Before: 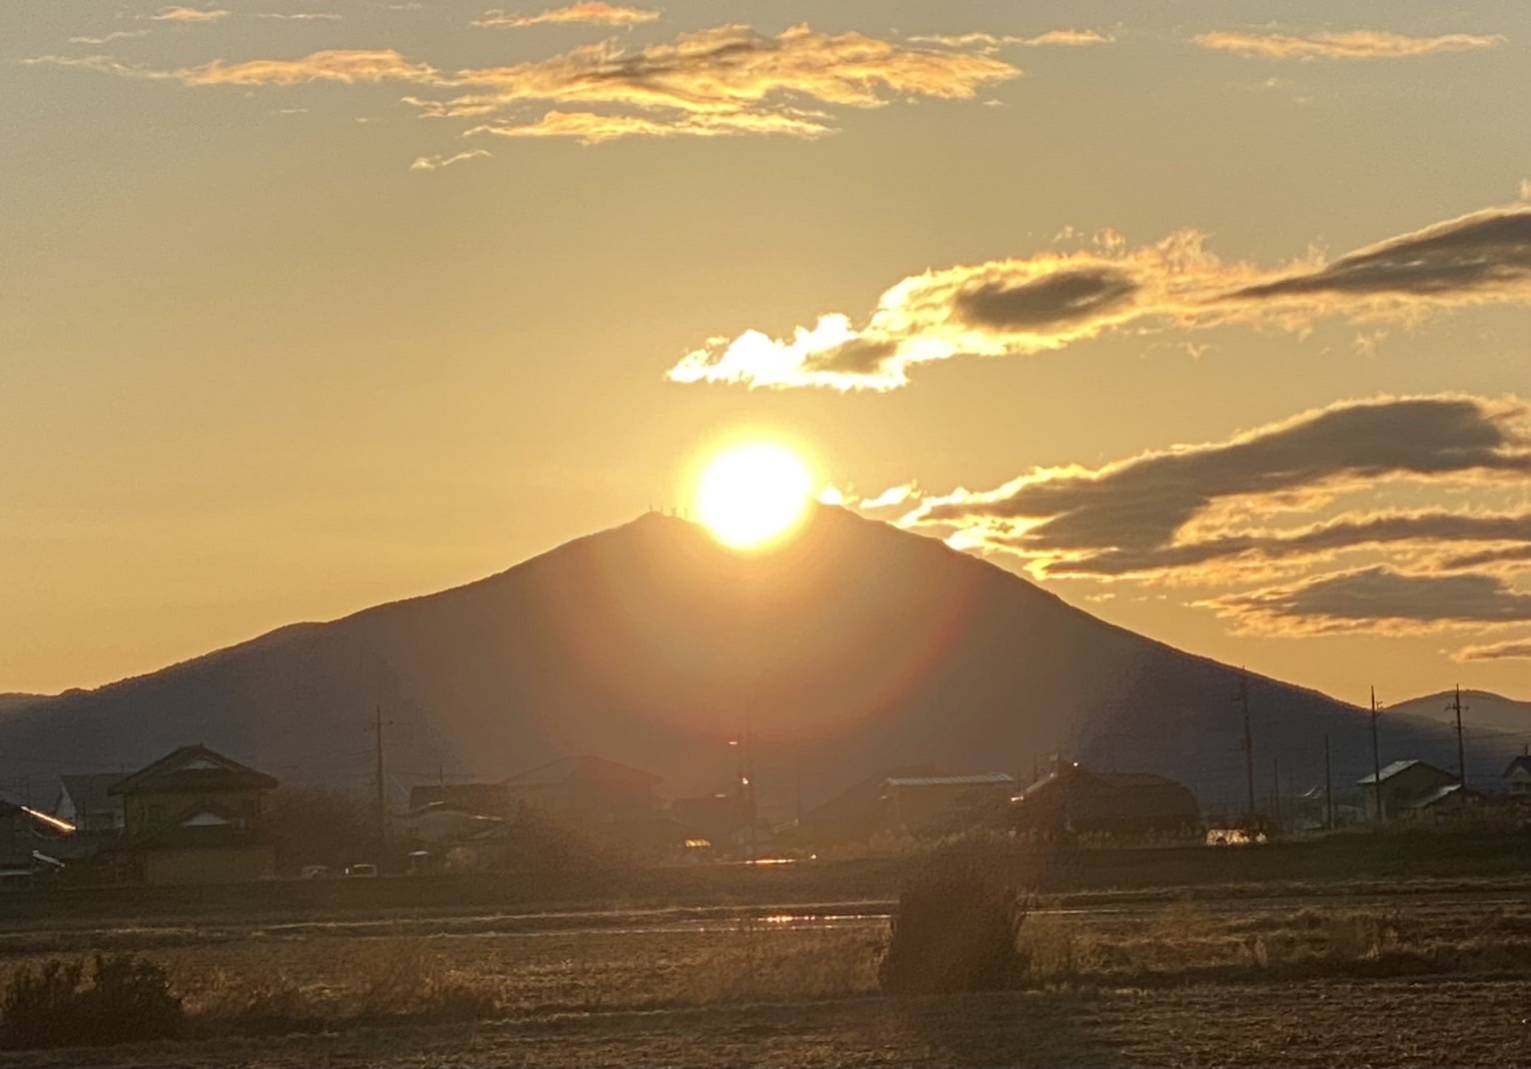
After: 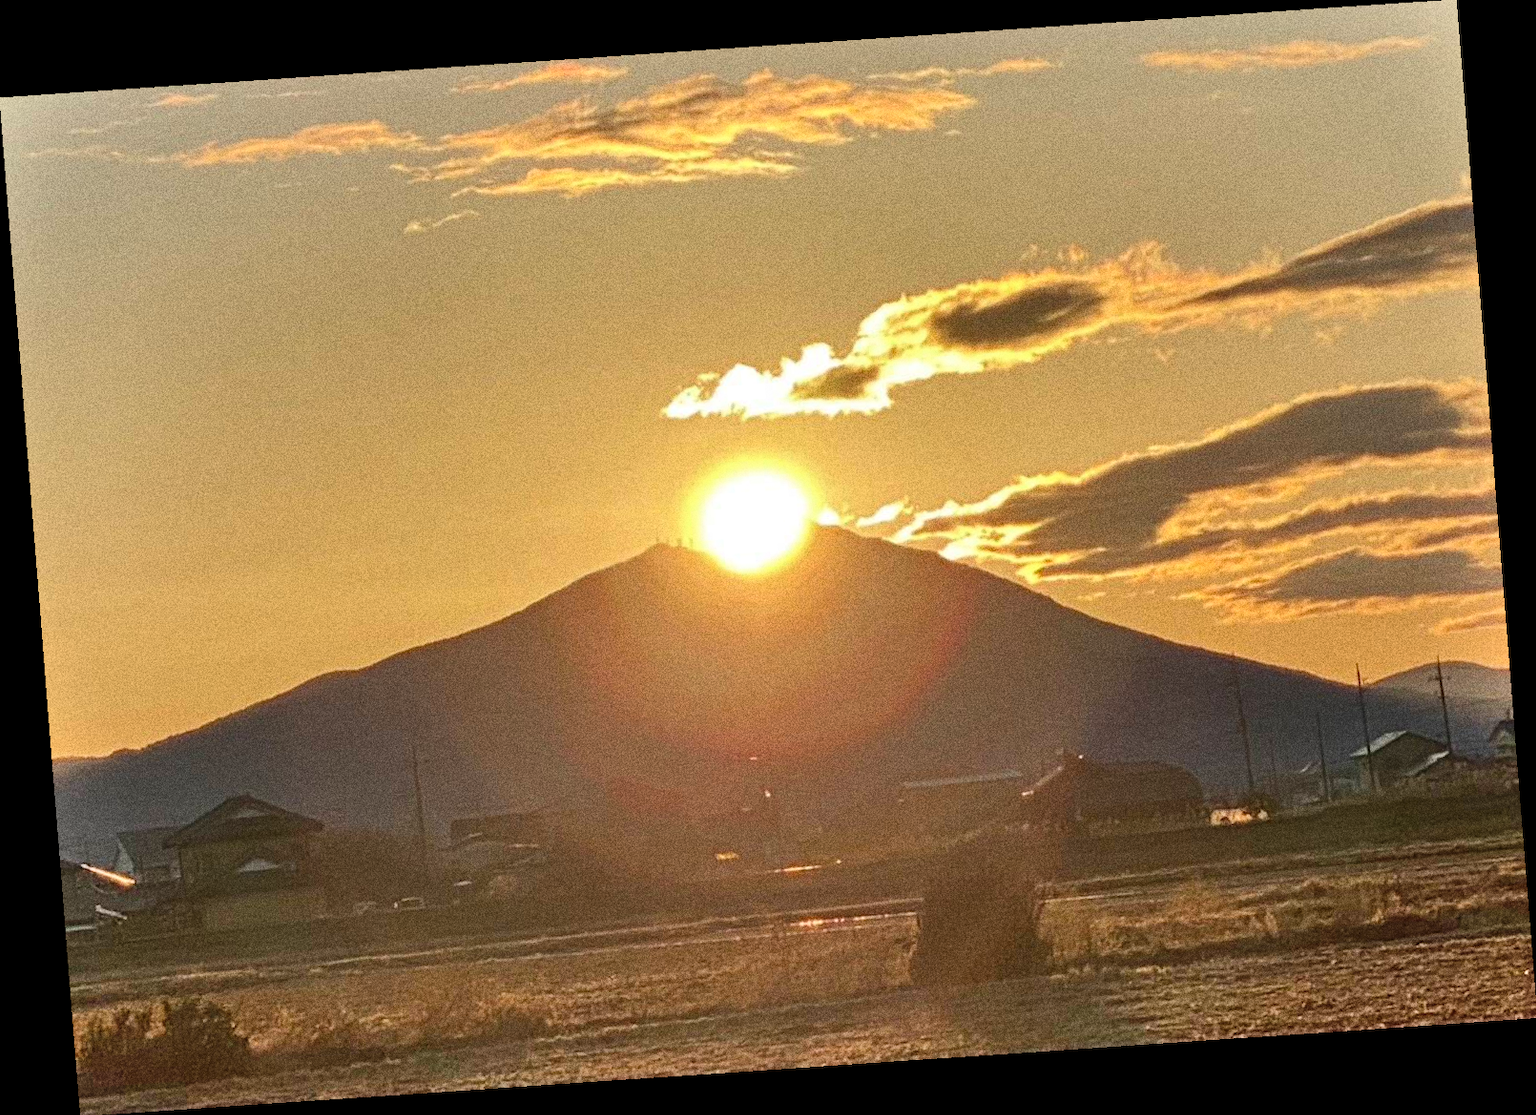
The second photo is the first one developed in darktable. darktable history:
grain: strength 49.07%
shadows and highlights: shadows 60, soften with gaussian
rotate and perspective: rotation -4.2°, shear 0.006, automatic cropping off
